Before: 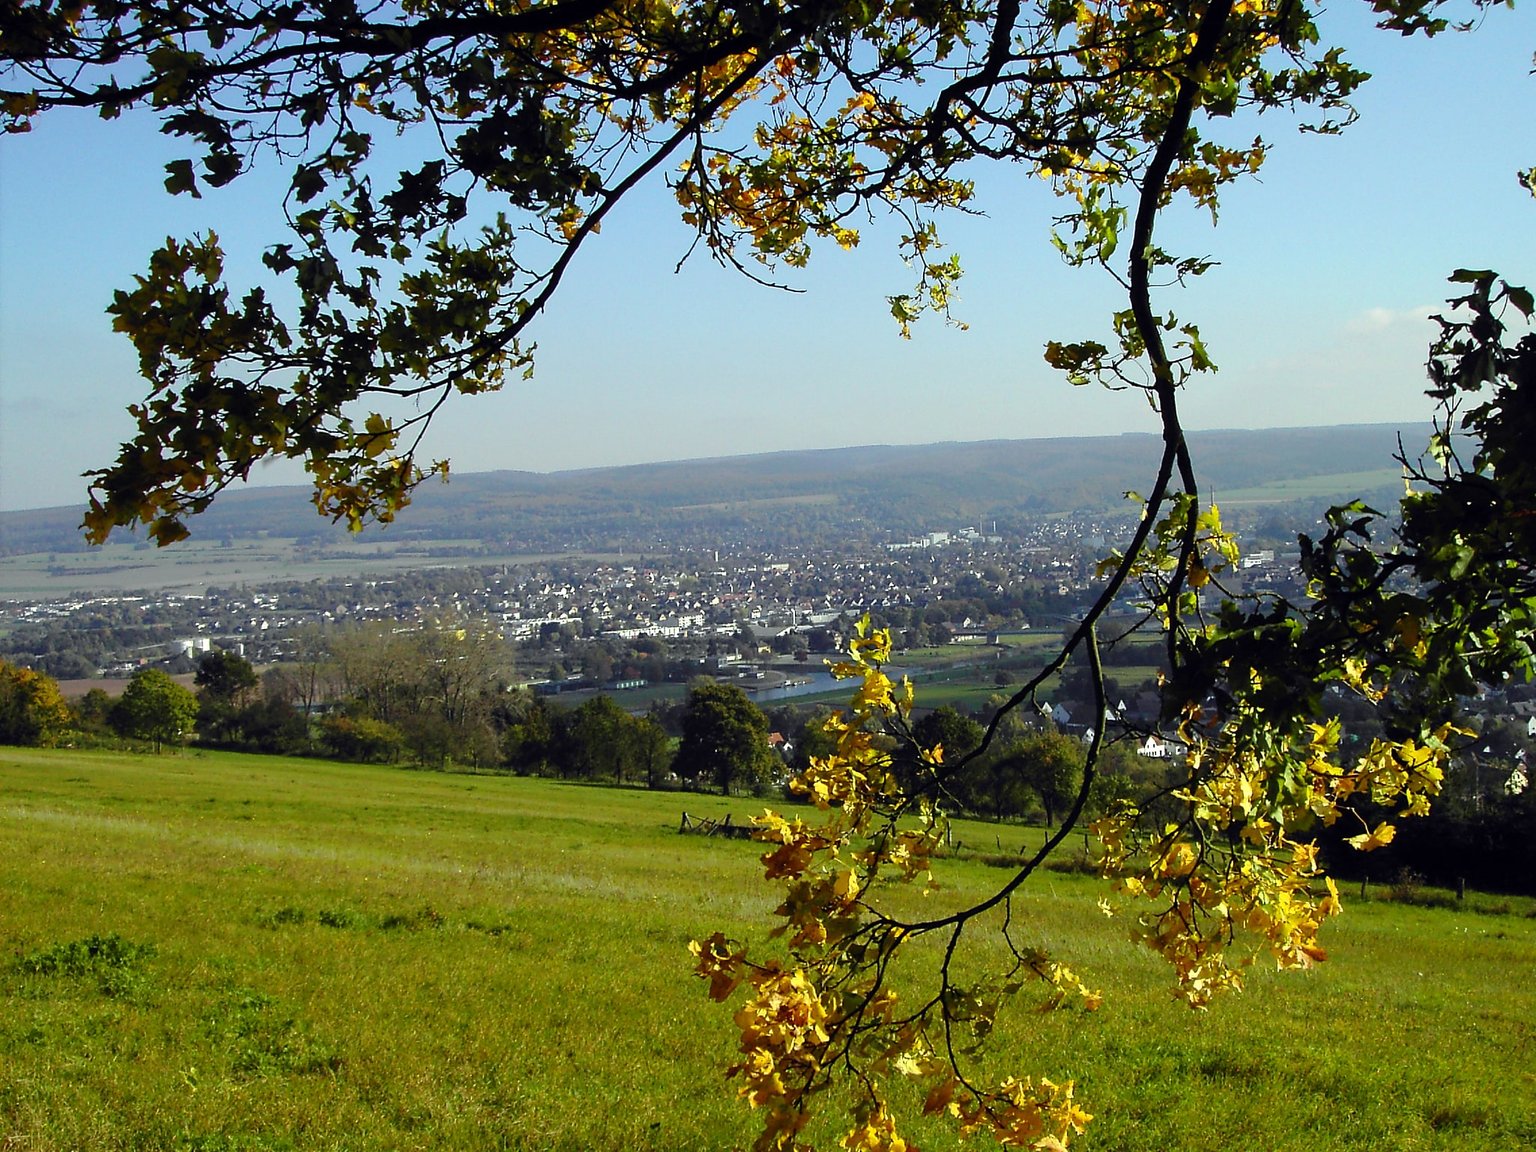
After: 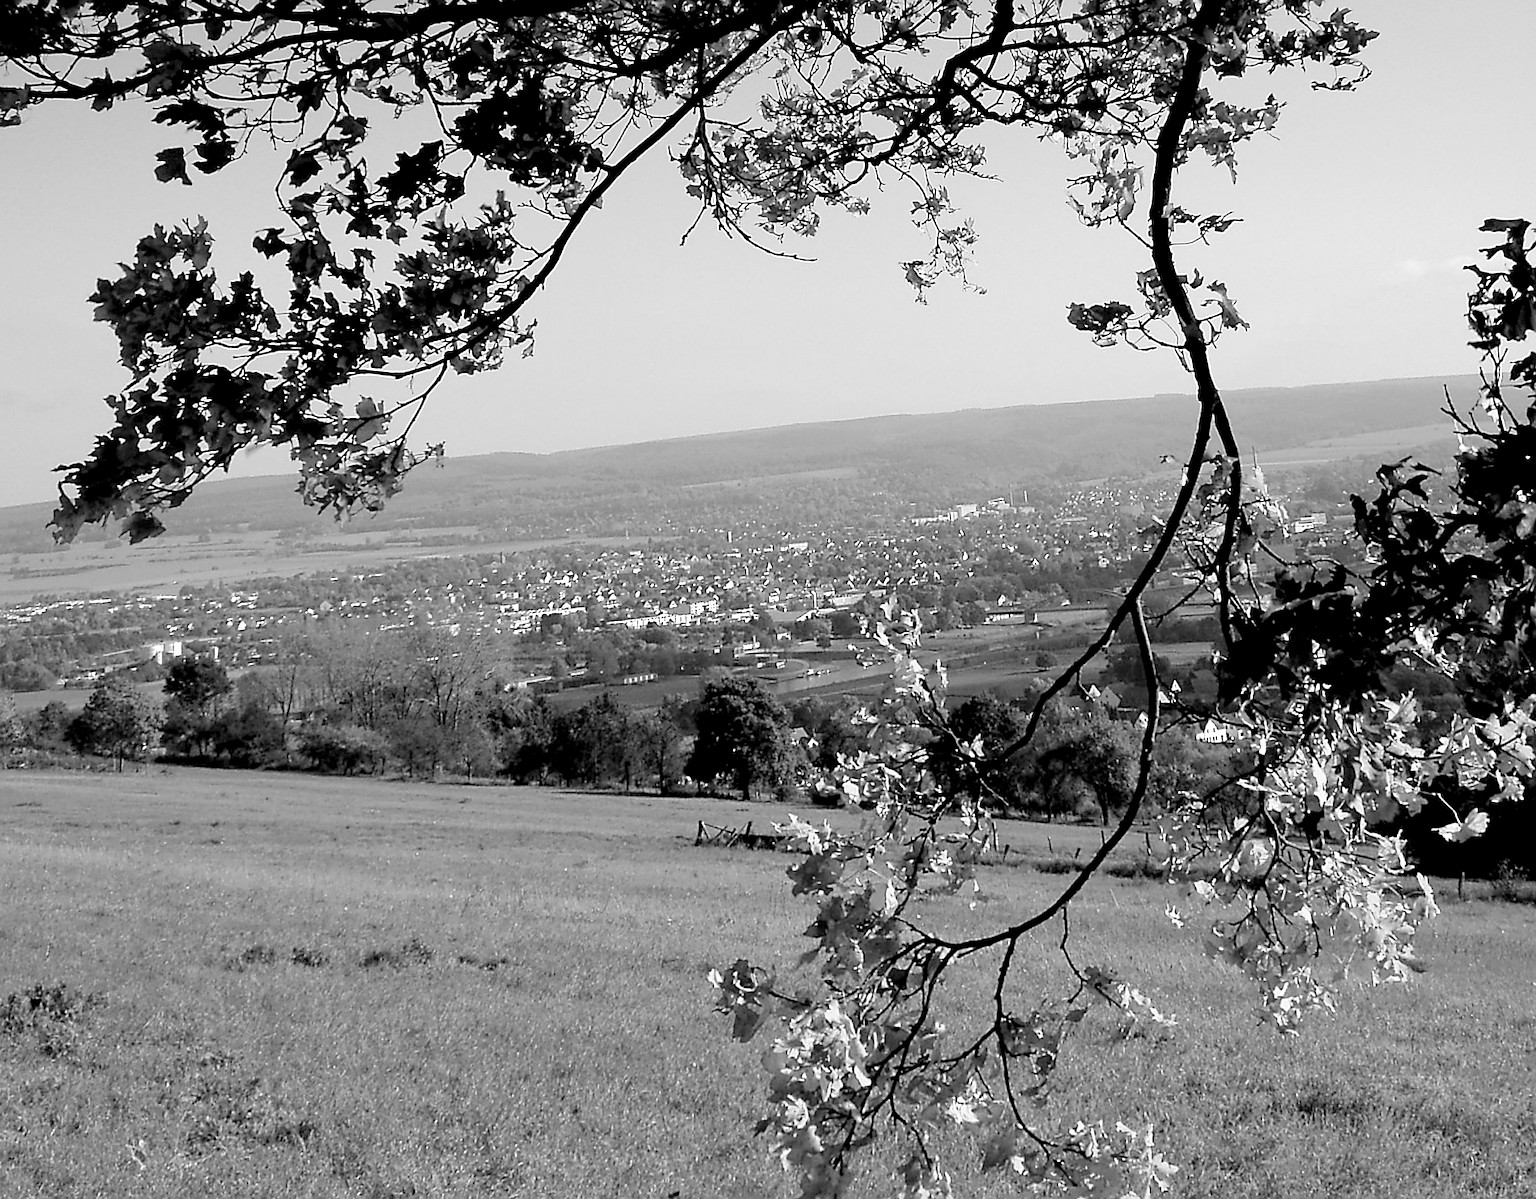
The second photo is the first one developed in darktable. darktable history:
monochrome: on, module defaults
rotate and perspective: rotation -1.68°, lens shift (vertical) -0.146, crop left 0.049, crop right 0.912, crop top 0.032, crop bottom 0.96
sharpen: on, module defaults
contrast brightness saturation: contrast 0.07, brightness 0.18, saturation 0.4
white balance: red 1.066, blue 1.119
exposure: black level correction 0.009, exposure 0.119 EV, compensate highlight preservation false
color balance: mode lift, gamma, gain (sRGB), lift [1.04, 1, 1, 0.97], gamma [1.01, 1, 1, 0.97], gain [0.96, 1, 1, 0.97]
